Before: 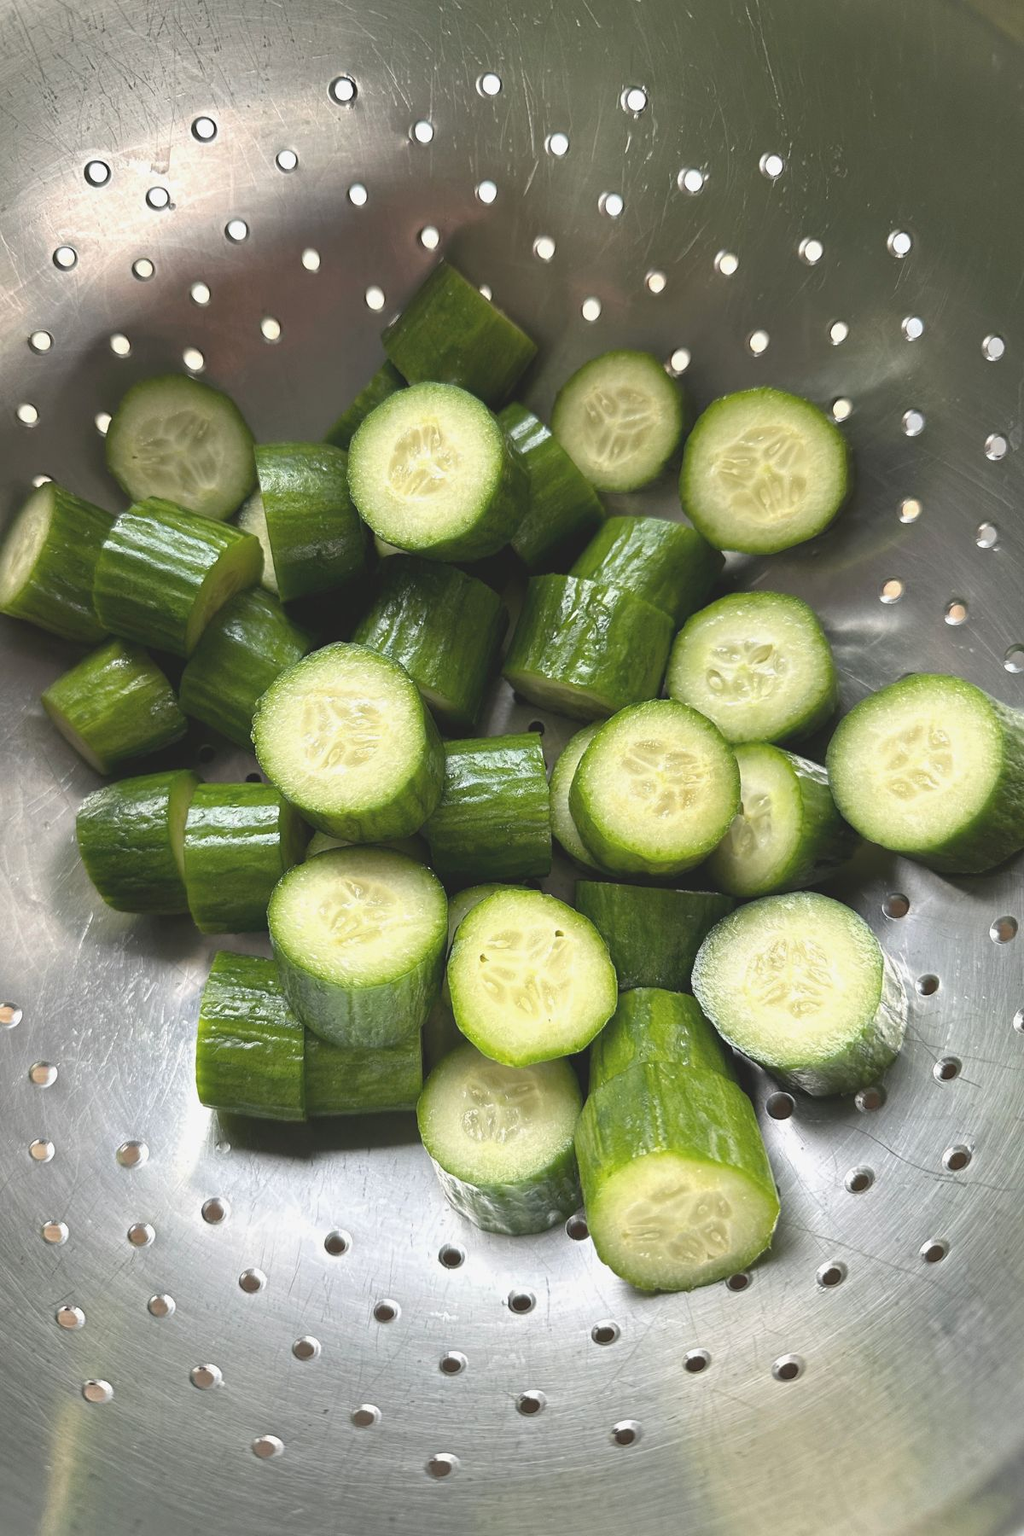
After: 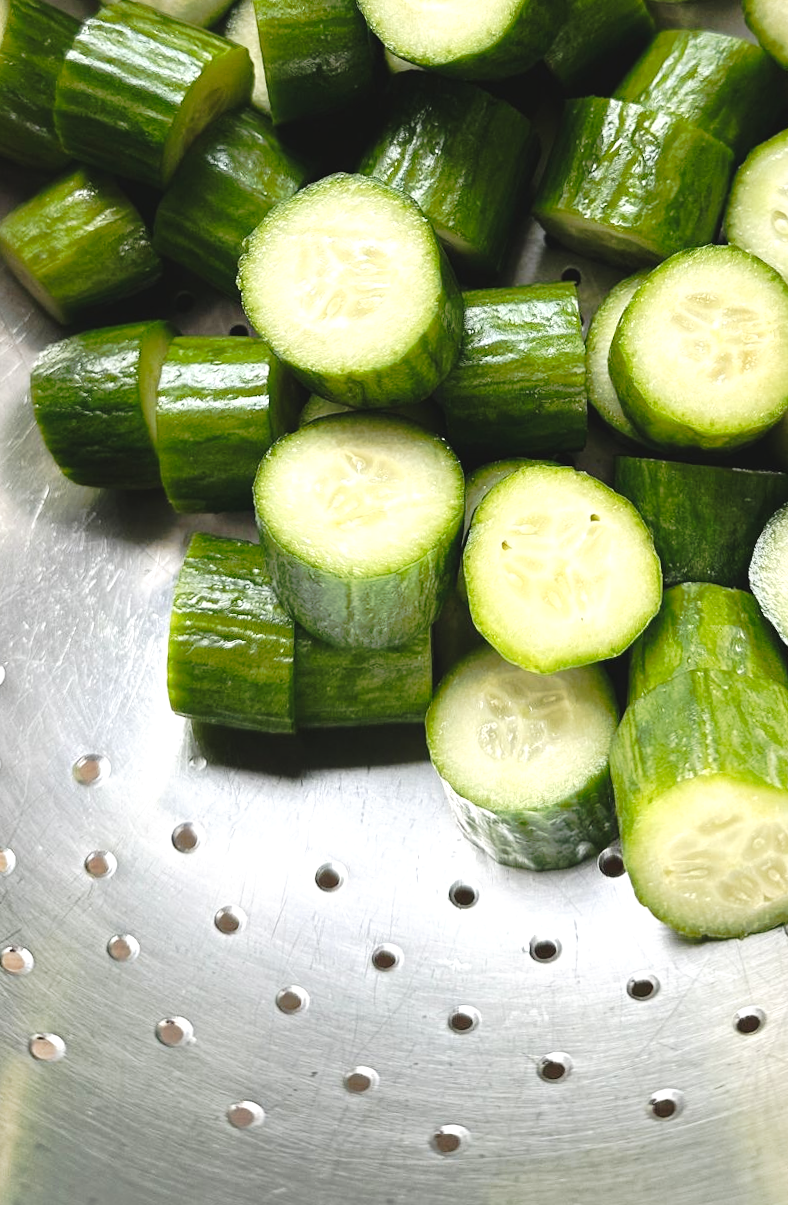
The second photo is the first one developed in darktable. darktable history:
levels: mode automatic, levels [0, 0.43, 0.984]
tone equalizer: -8 EV -0.45 EV, -7 EV -0.358 EV, -6 EV -0.296 EV, -5 EV -0.199 EV, -3 EV 0.224 EV, -2 EV 0.342 EV, -1 EV 0.386 EV, +0 EV 0.416 EV, edges refinement/feathering 500, mask exposure compensation -1.57 EV, preserve details guided filter
tone curve: curves: ch0 [(0, 0) (0.081, 0.044) (0.192, 0.125) (0.283, 0.238) (0.416, 0.449) (0.495, 0.524) (0.686, 0.743) (0.826, 0.865) (0.978, 0.988)]; ch1 [(0, 0) (0.161, 0.092) (0.35, 0.33) (0.392, 0.392) (0.427, 0.426) (0.479, 0.472) (0.505, 0.497) (0.521, 0.514) (0.547, 0.568) (0.579, 0.597) (0.625, 0.627) (0.678, 0.733) (1, 1)]; ch2 [(0, 0) (0.346, 0.362) (0.404, 0.427) (0.502, 0.495) (0.531, 0.523) (0.549, 0.554) (0.582, 0.596) (0.629, 0.642) (0.717, 0.678) (1, 1)], preserve colors none
crop and rotate: angle -0.738°, left 4.013%, top 31.723%, right 29.043%
